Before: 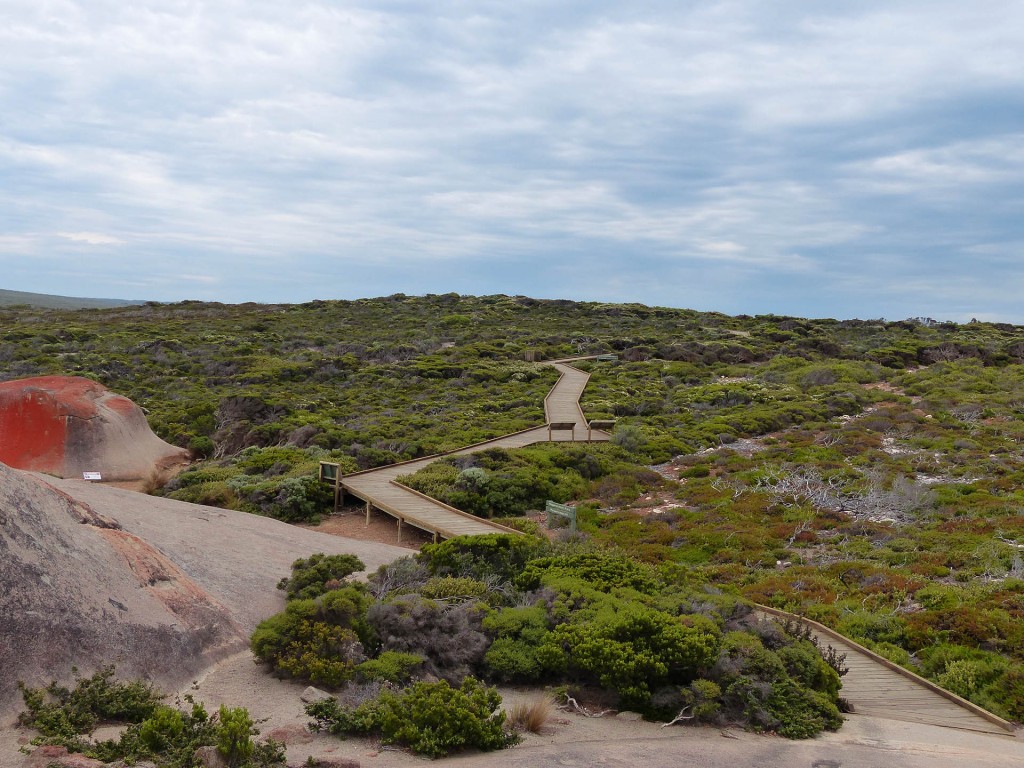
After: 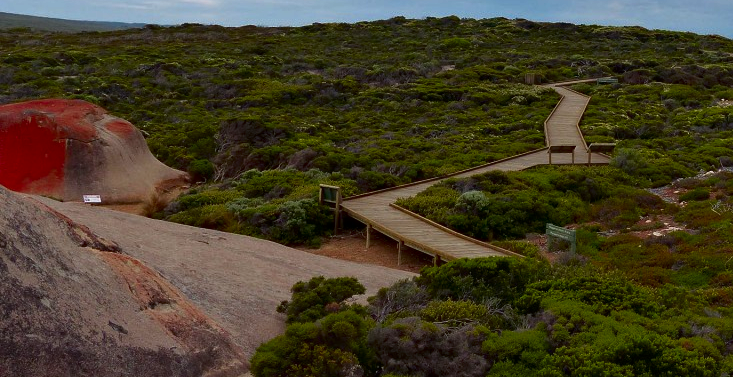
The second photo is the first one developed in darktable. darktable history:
crop: top 36.153%, right 28.345%, bottom 14.74%
contrast brightness saturation: brightness -0.253, saturation 0.197
haze removal: compatibility mode true, adaptive false
